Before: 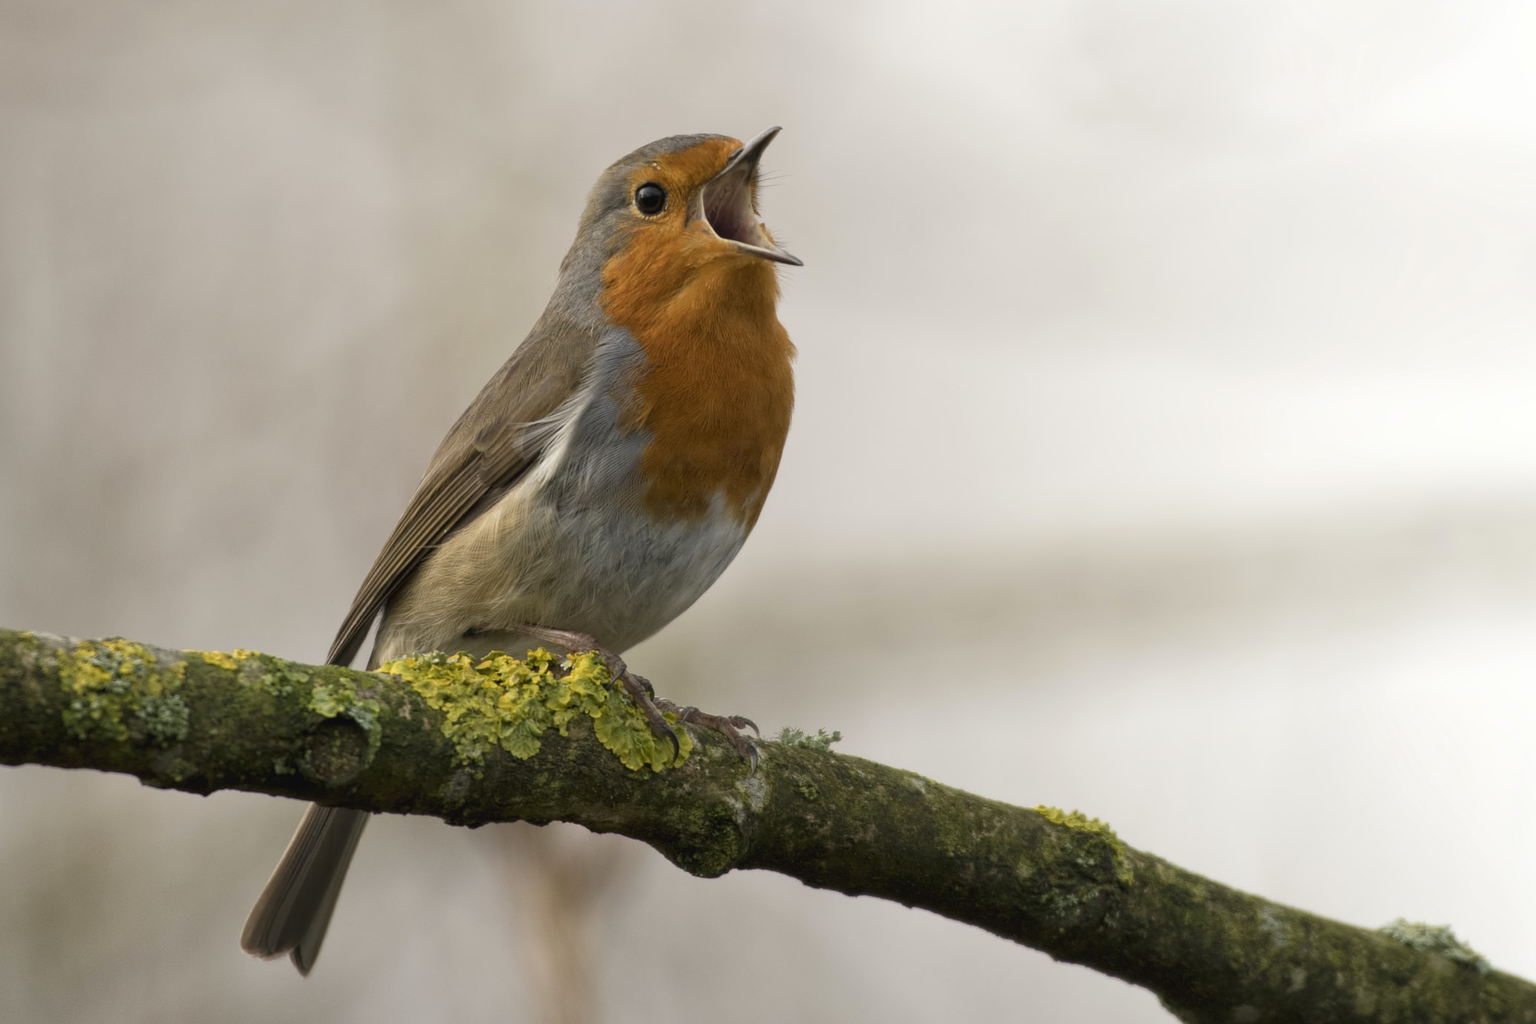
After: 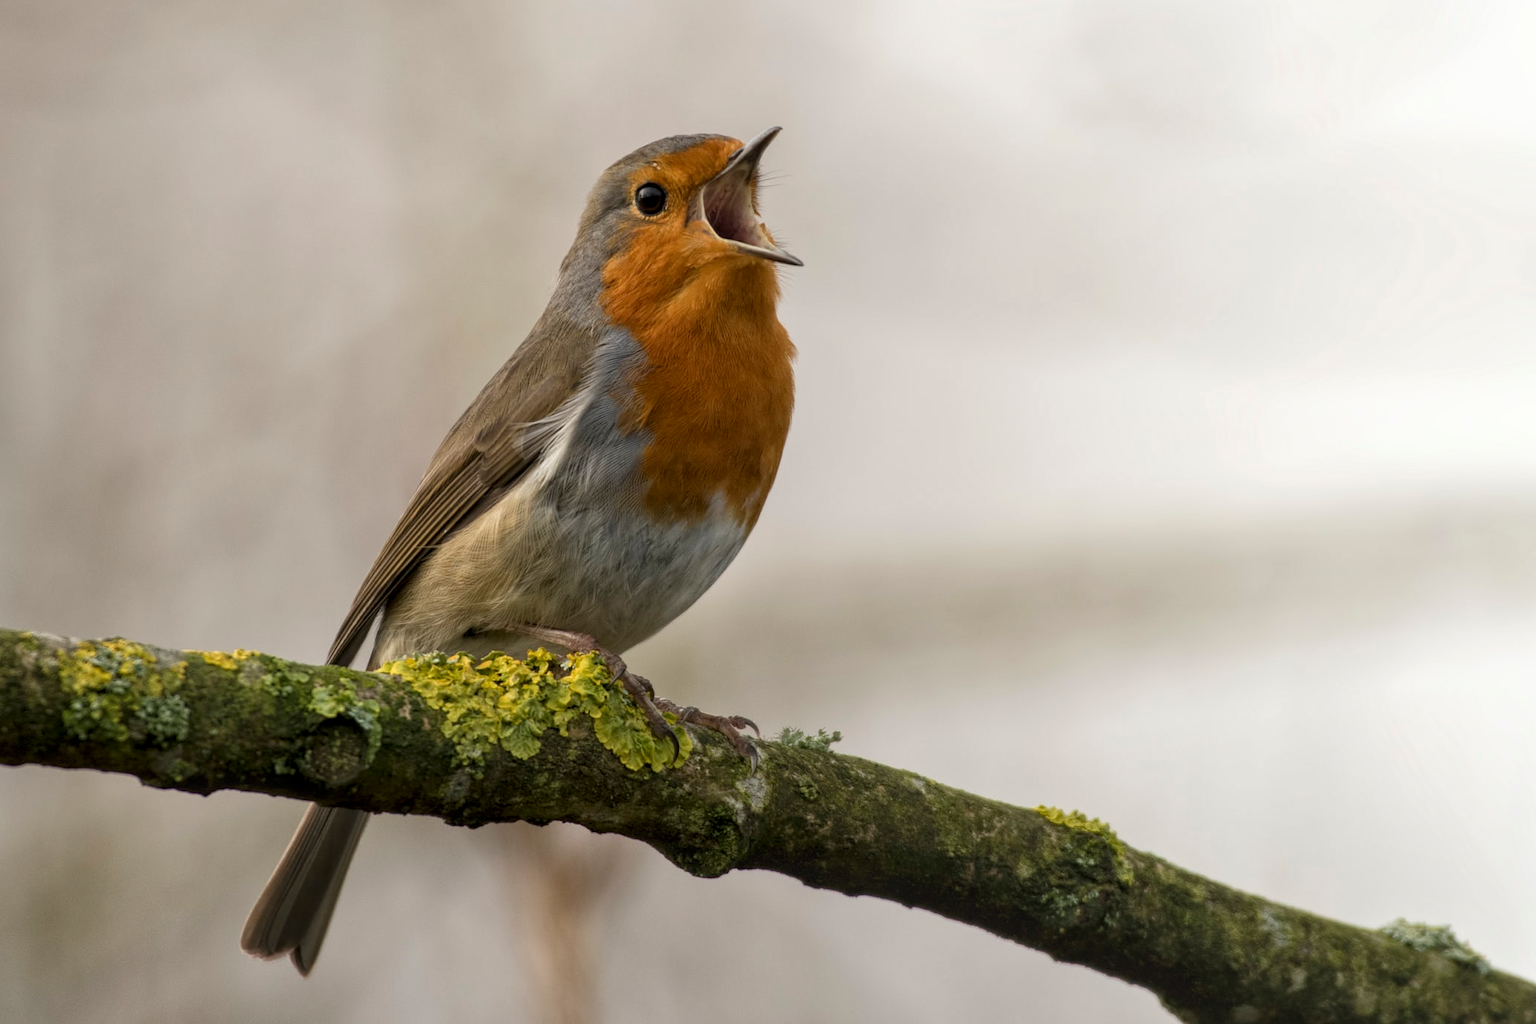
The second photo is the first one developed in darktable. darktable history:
local contrast: on, module defaults
contrast brightness saturation: contrast -0.02, brightness -0.01, saturation 0.03
